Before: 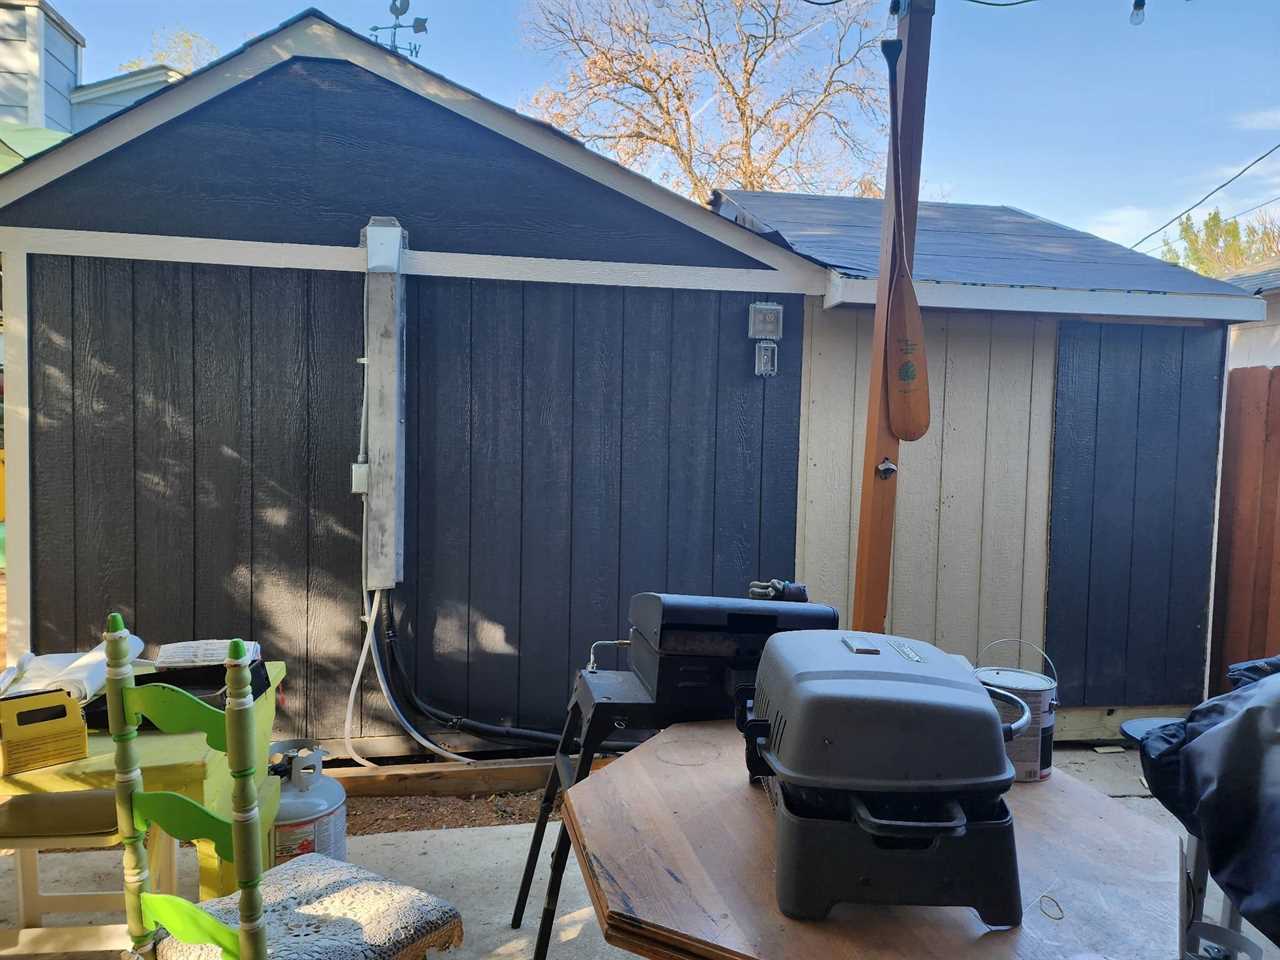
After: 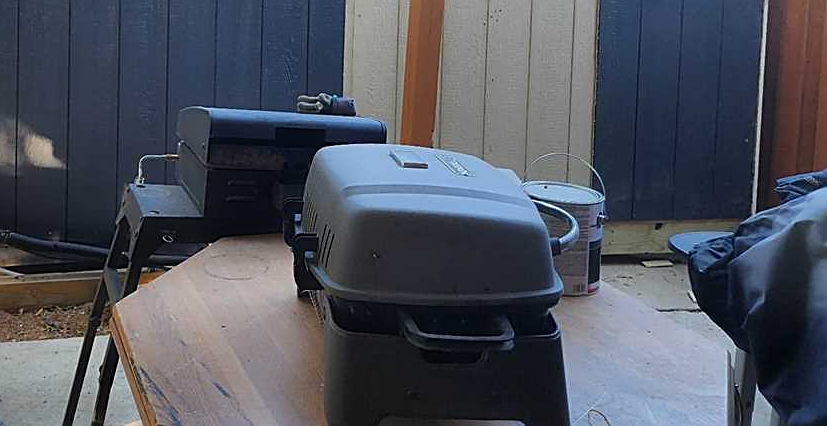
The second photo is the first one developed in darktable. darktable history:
crop and rotate: left 35.326%, top 50.635%, bottom 4.94%
contrast equalizer: y [[0.5, 0.496, 0.435, 0.435, 0.496, 0.5], [0.5 ×6], [0.5 ×6], [0 ×6], [0 ×6]]
sharpen: on, module defaults
